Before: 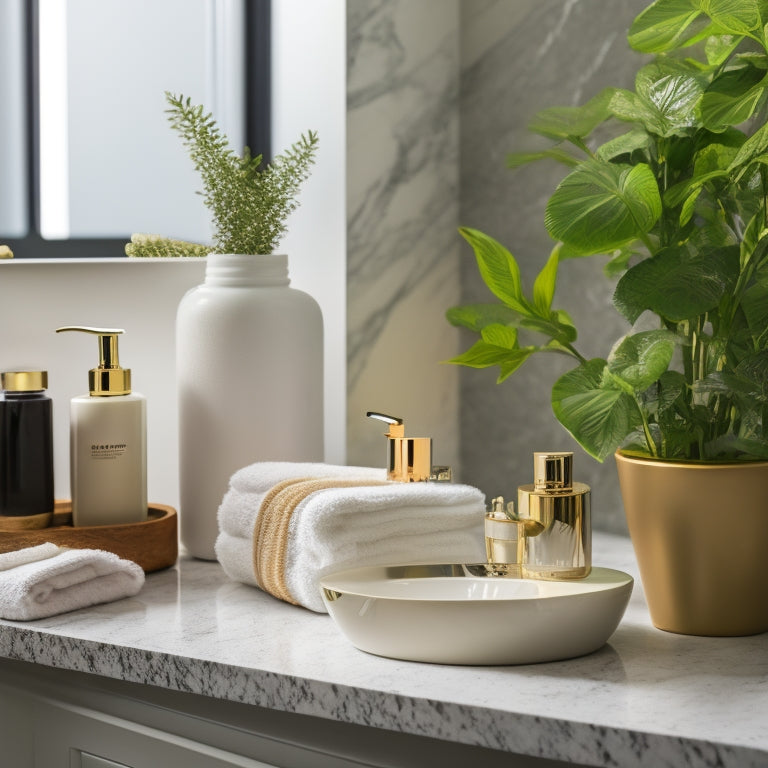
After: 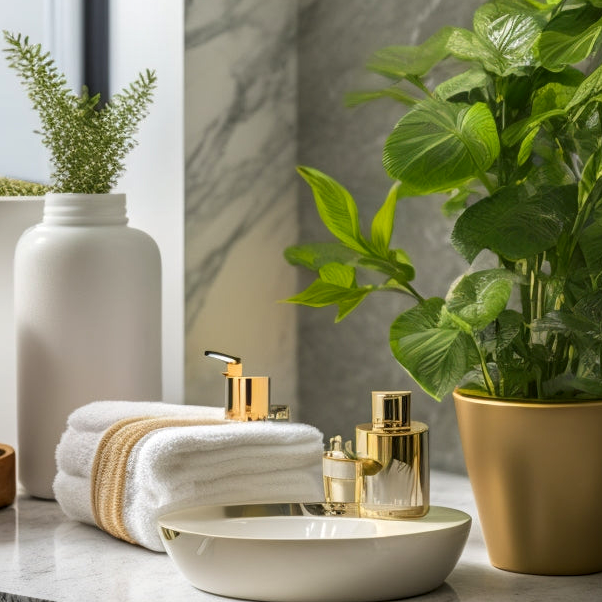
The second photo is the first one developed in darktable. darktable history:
color balance rgb: power › hue 63.29°, perceptual saturation grading › global saturation 0.579%, global vibrance 20%
crop and rotate: left 21.124%, top 7.947%, right 0.477%, bottom 13.608%
local contrast: on, module defaults
